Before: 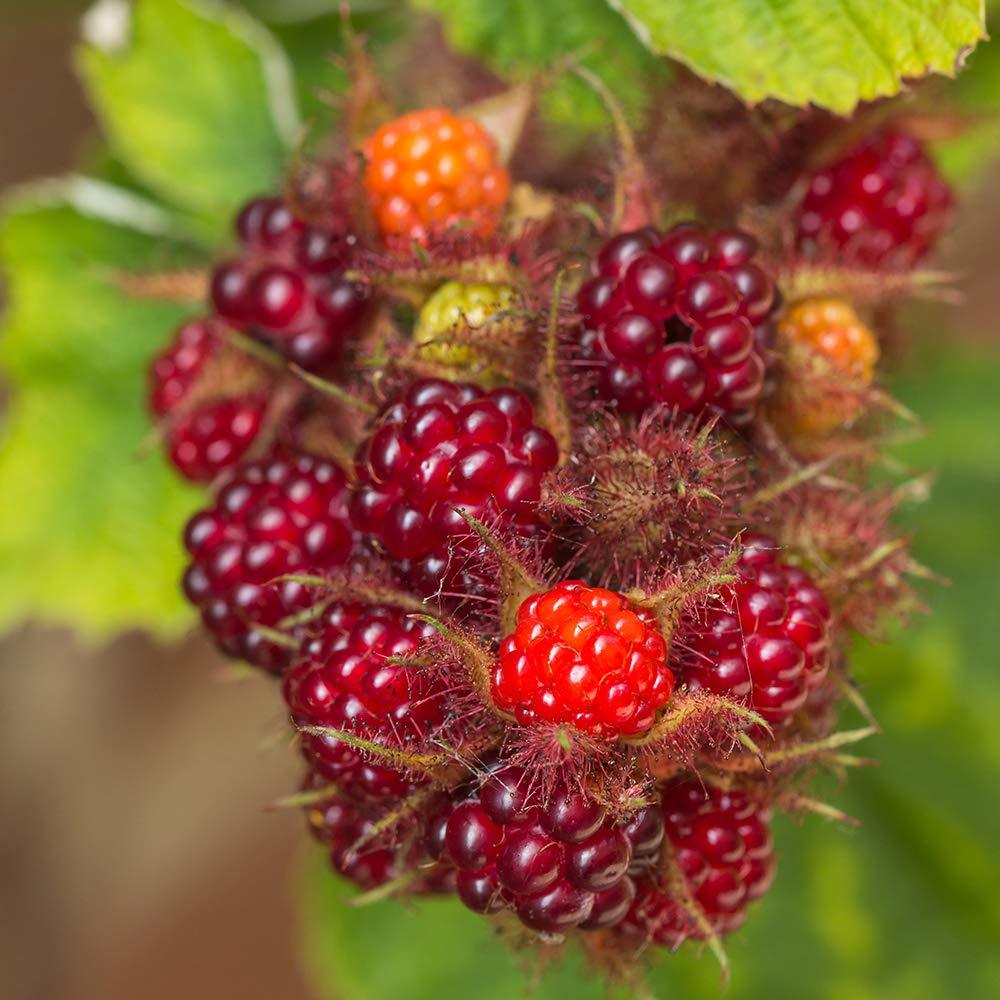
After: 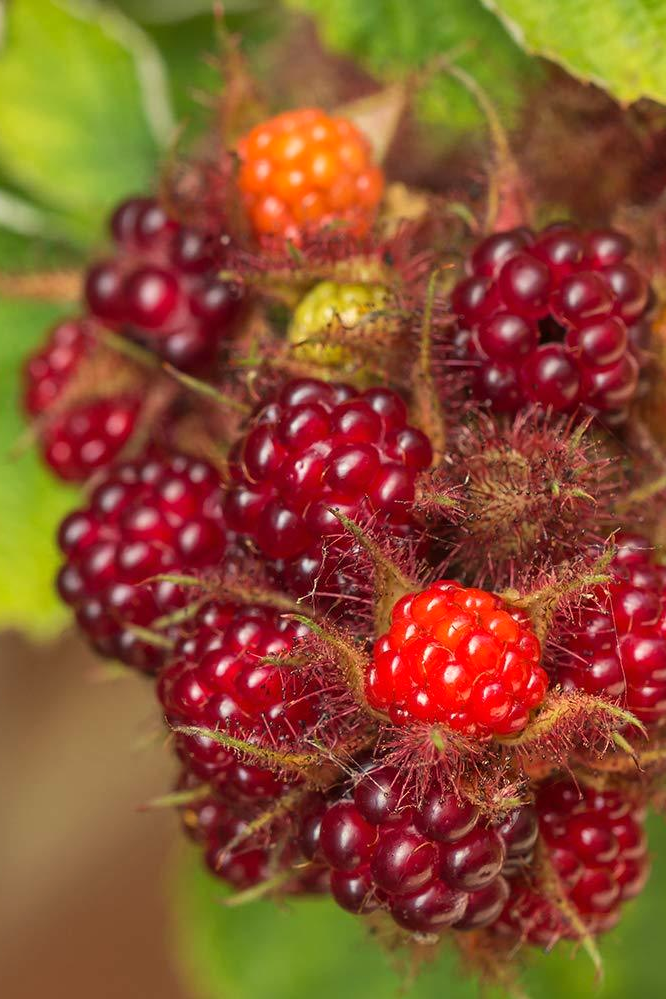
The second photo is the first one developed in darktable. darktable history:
white balance: red 1.029, blue 0.92
levels: levels [0, 0.498, 0.996]
crop and rotate: left 12.648%, right 20.685%
